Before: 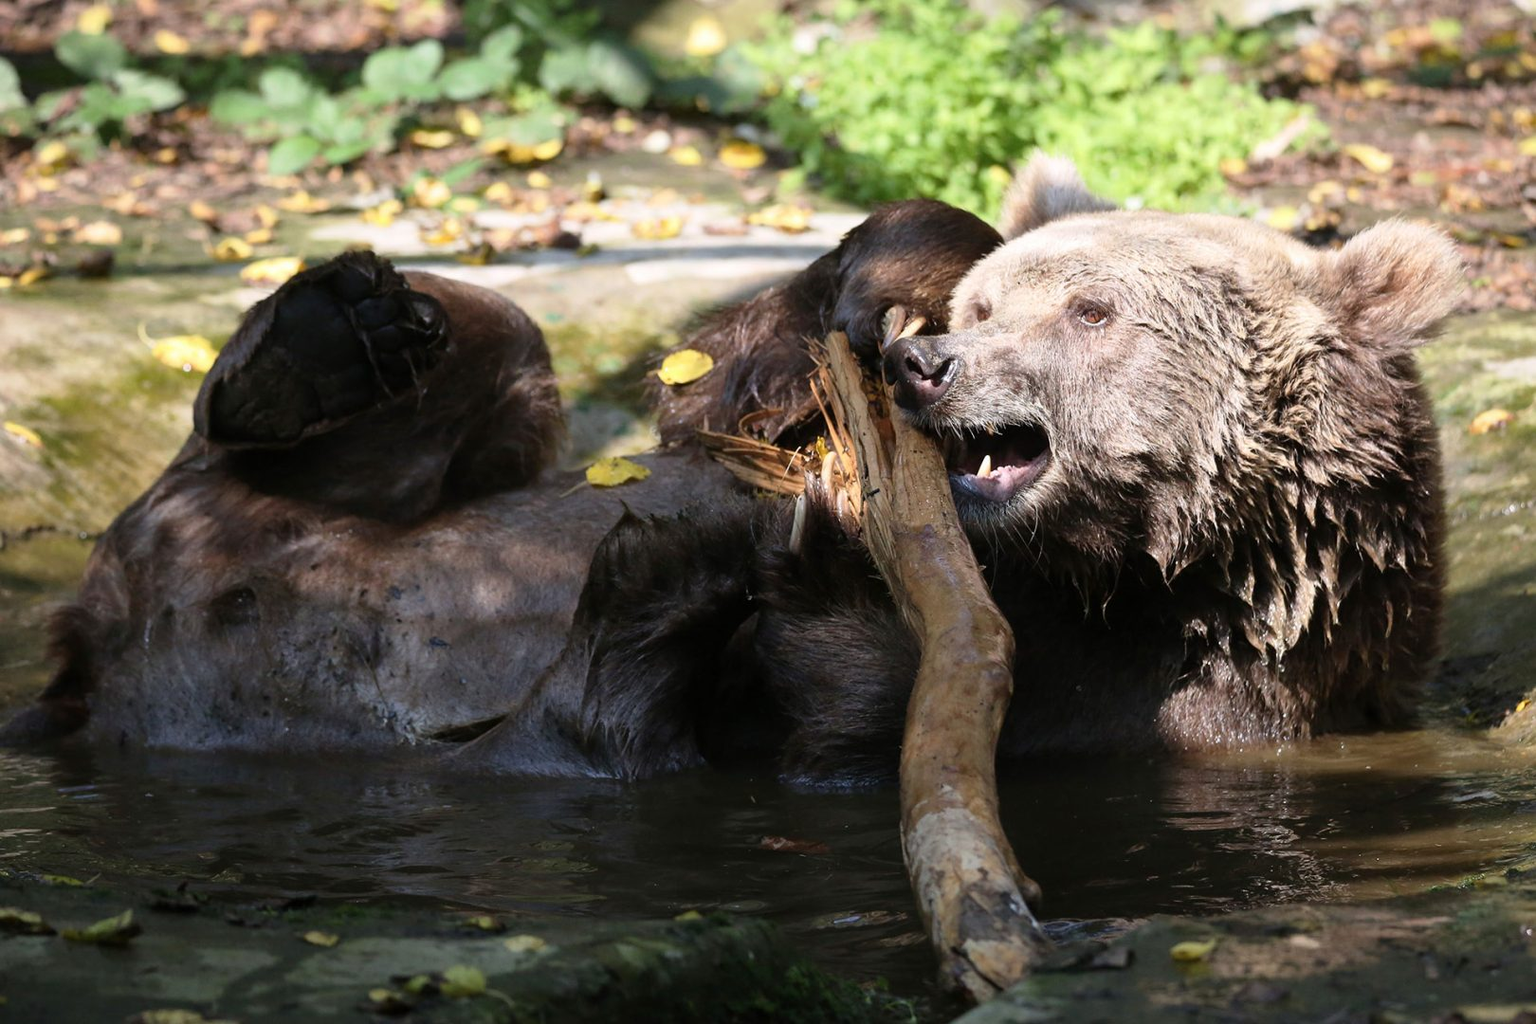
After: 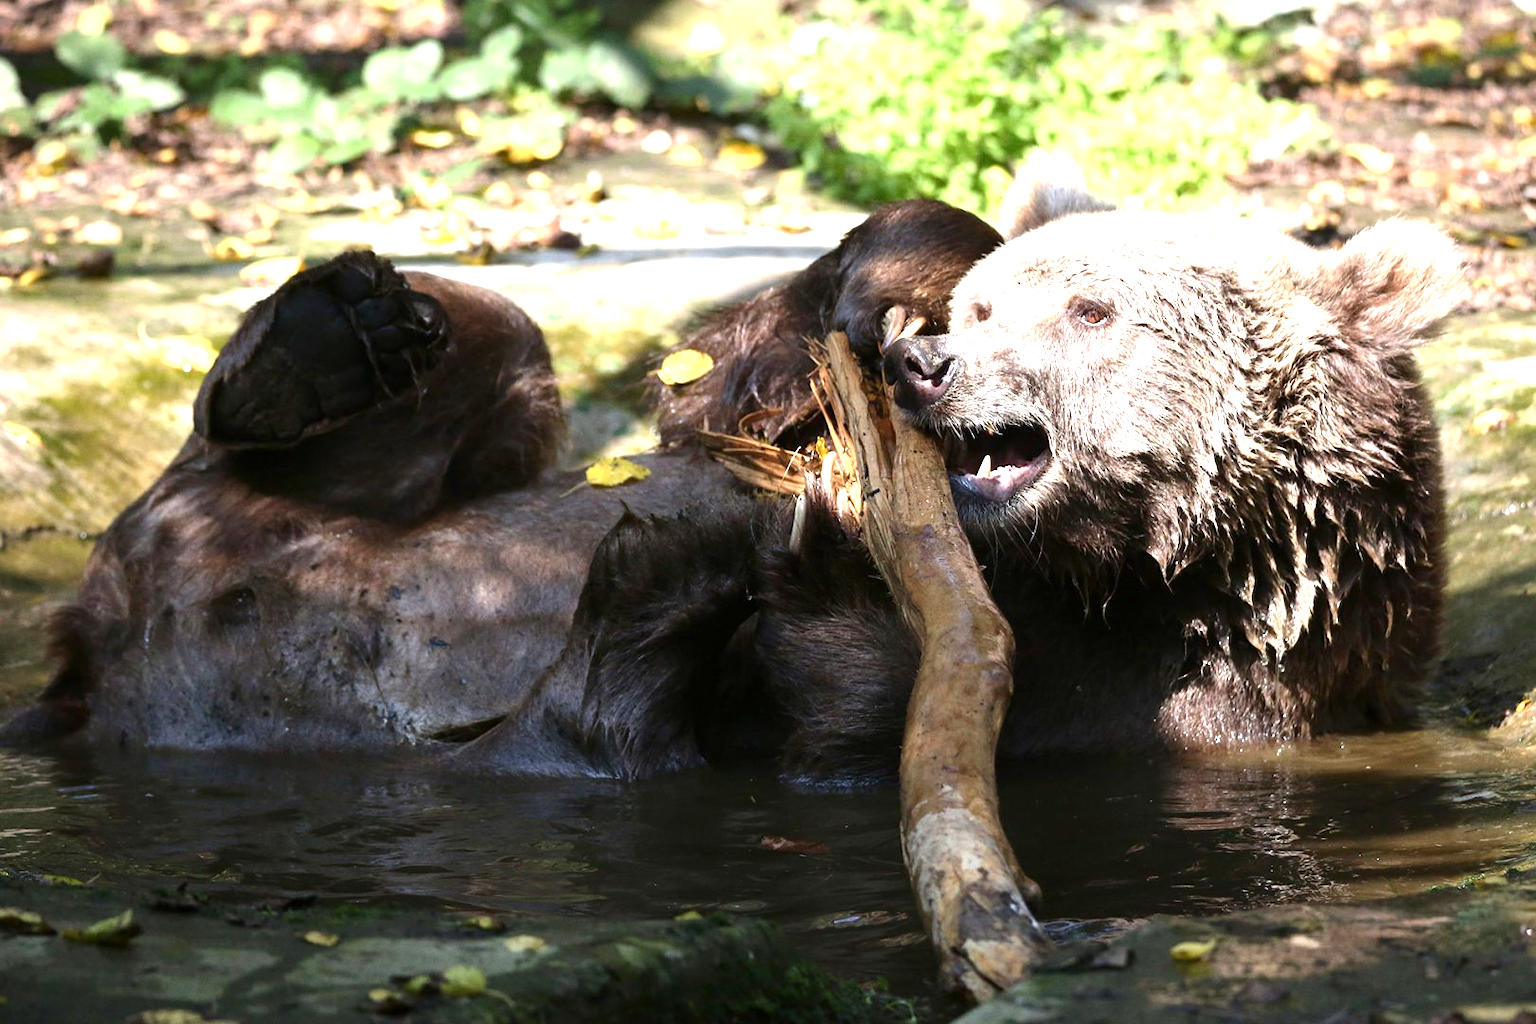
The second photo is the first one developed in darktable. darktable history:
contrast brightness saturation: brightness -0.09
exposure: black level correction 0, exposure 1 EV, compensate exposure bias true, compensate highlight preservation false
white balance: red 1, blue 1
grain: coarseness 0.09 ISO, strength 10%
